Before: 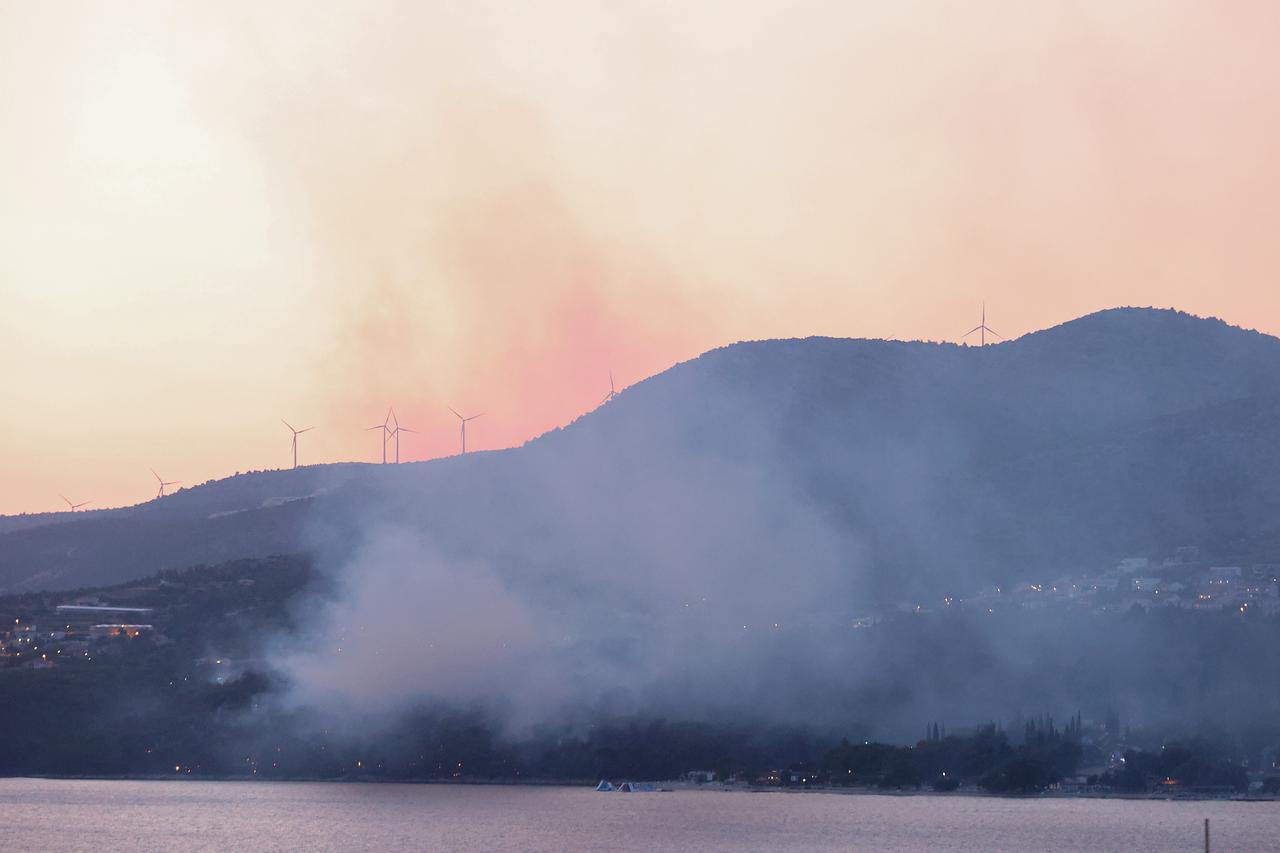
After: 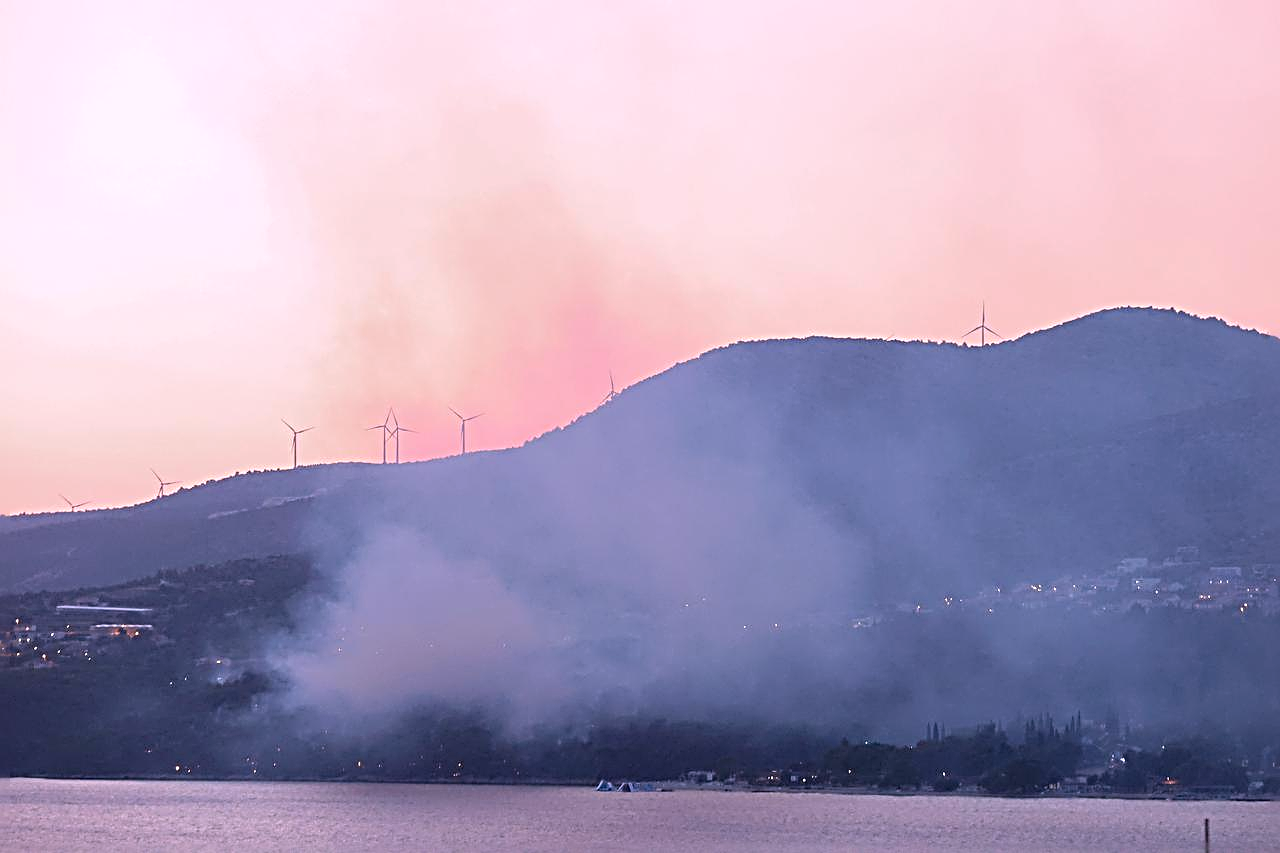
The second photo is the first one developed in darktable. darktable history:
sharpen: radius 3.69, amount 0.928
white balance: red 1.066, blue 1.119
